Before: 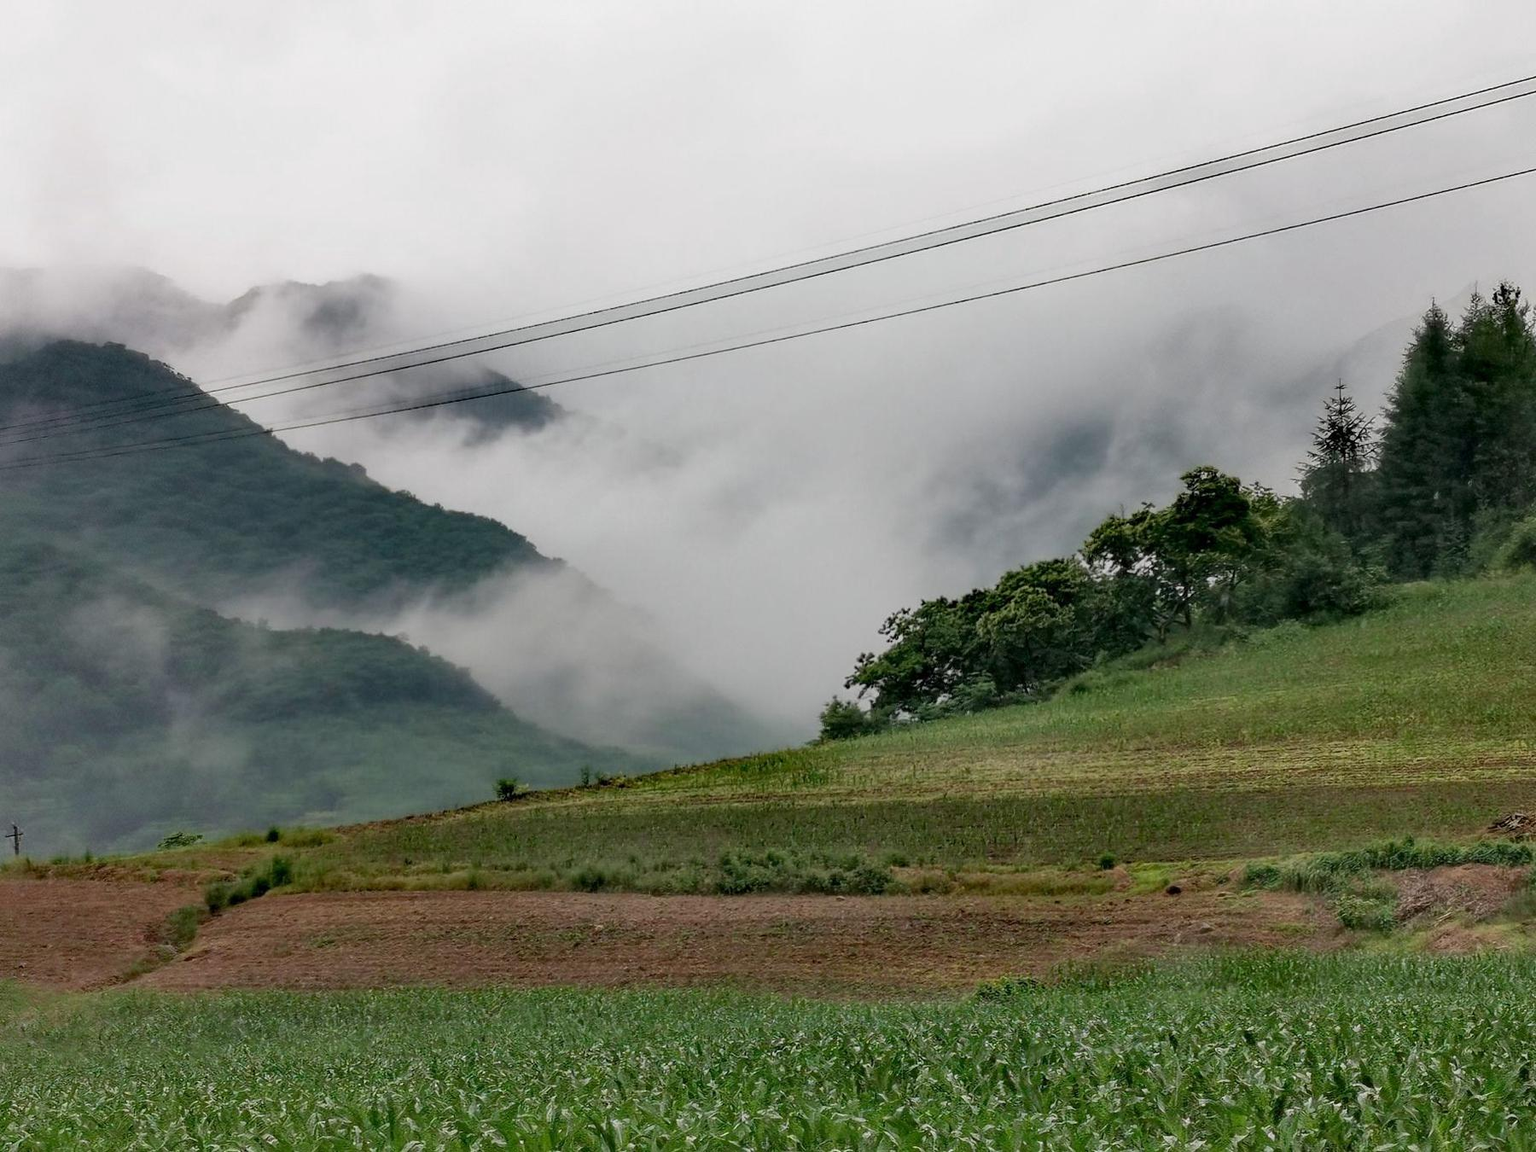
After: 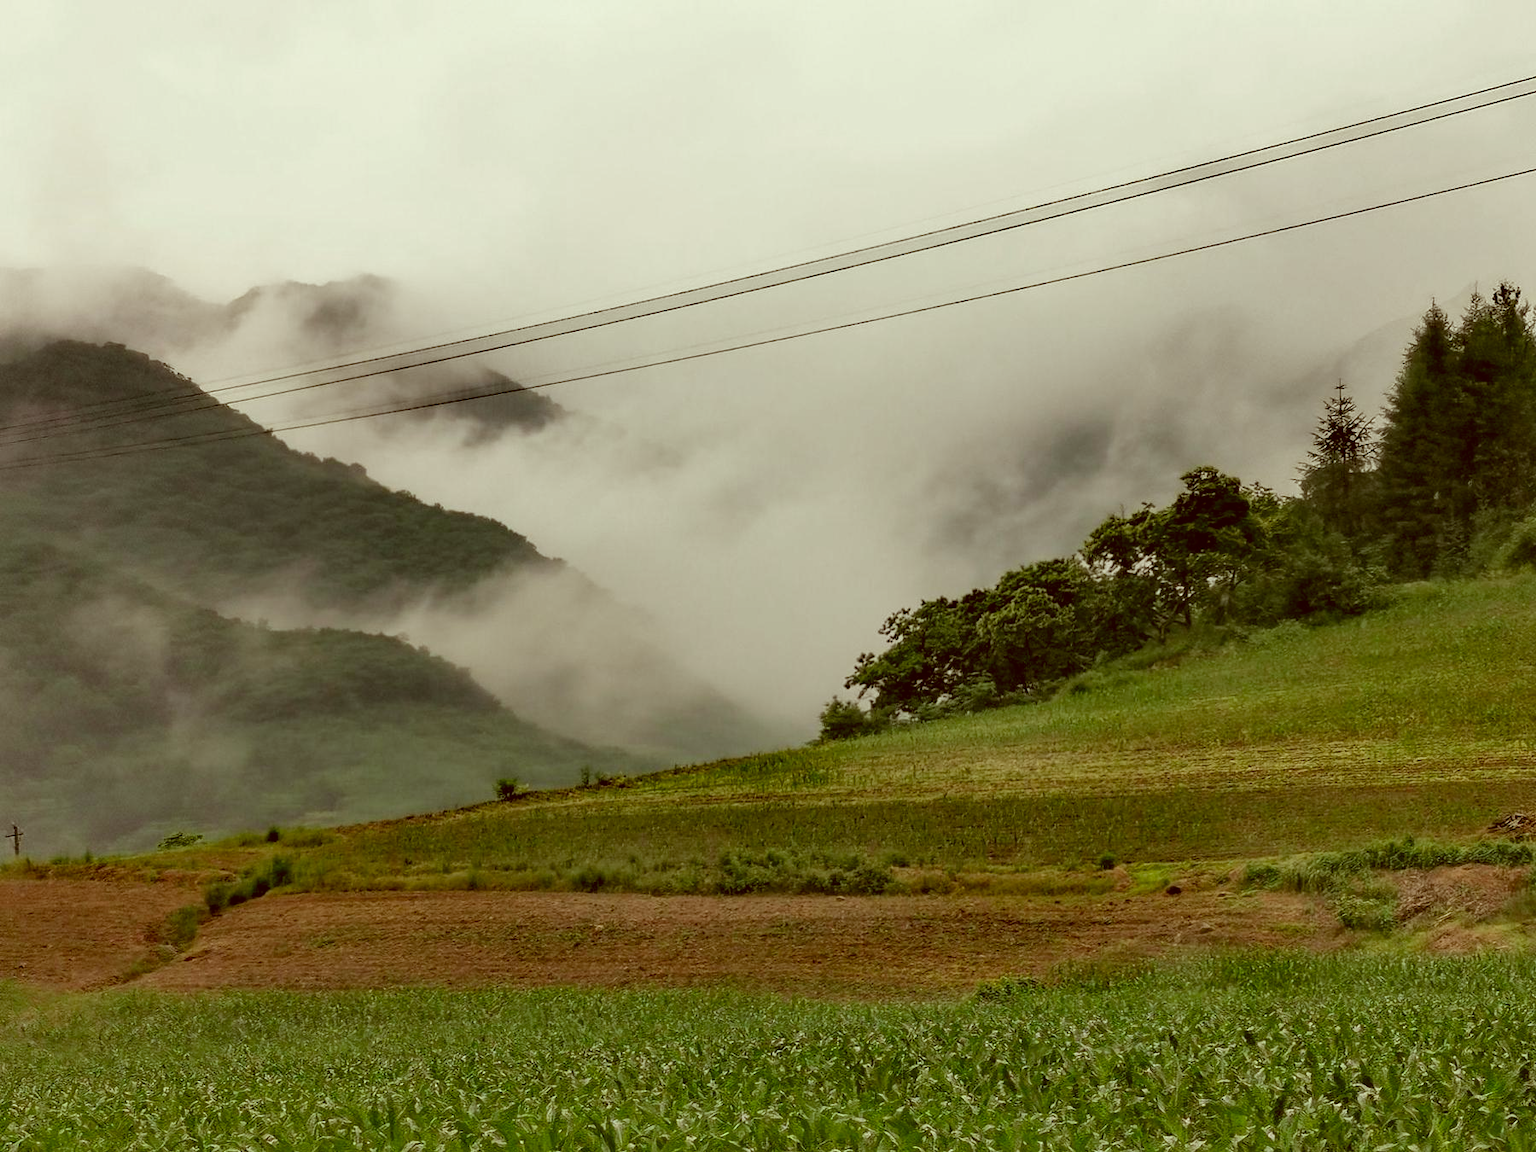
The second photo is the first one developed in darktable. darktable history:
color correction: highlights a* -6.25, highlights b* 9.62, shadows a* 10.12, shadows b* 23.63
